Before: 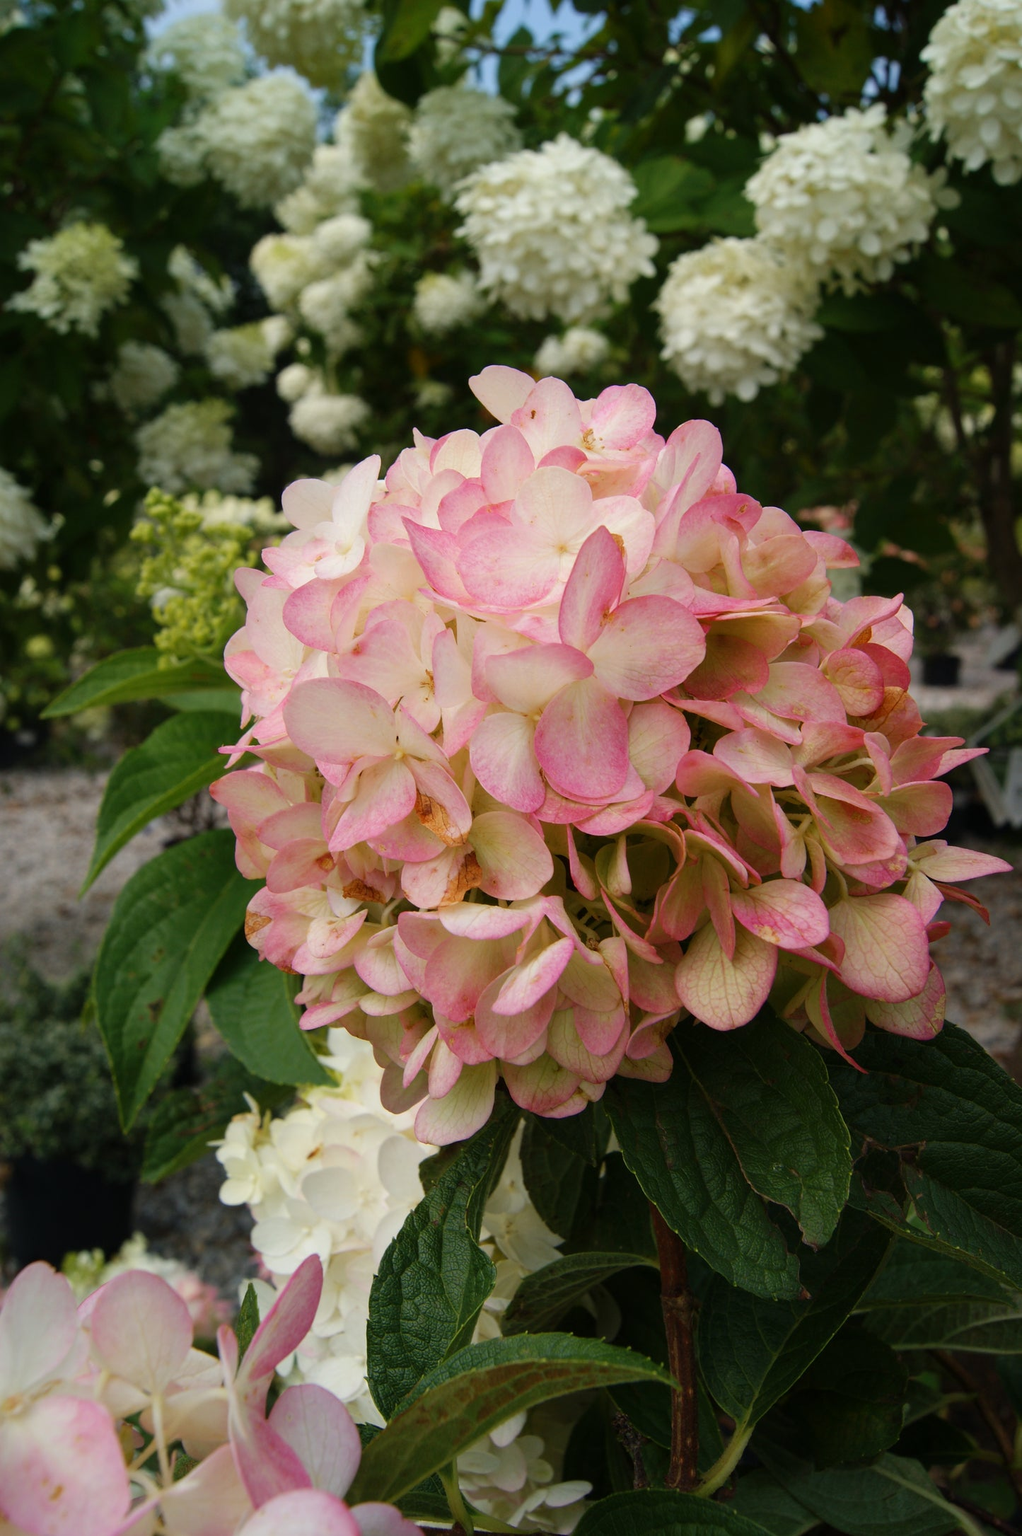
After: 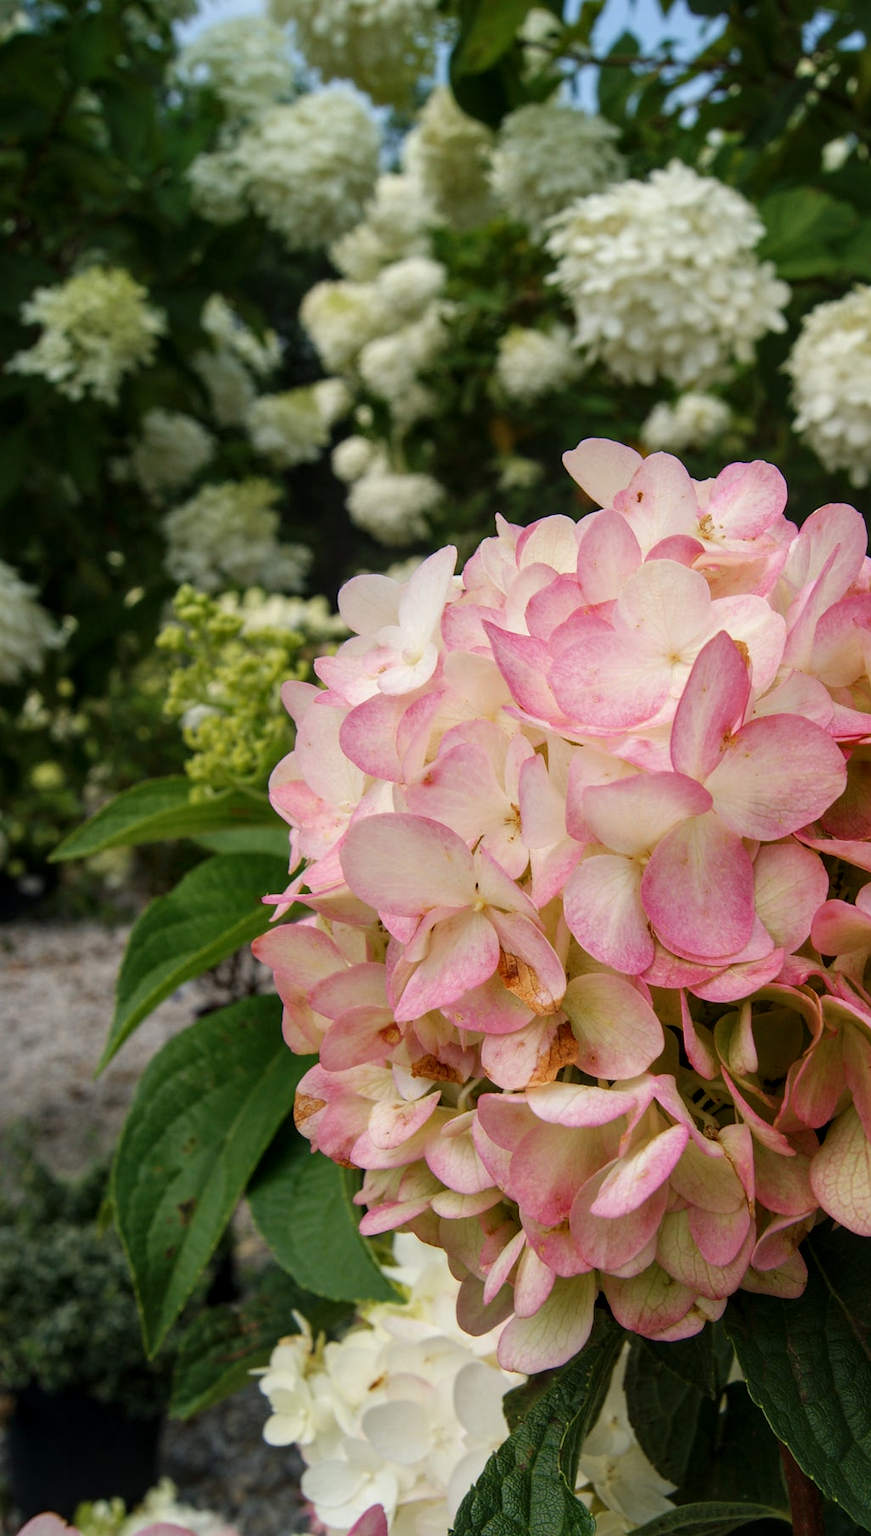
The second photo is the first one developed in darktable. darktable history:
local contrast: on, module defaults
crop: right 28.885%, bottom 16.626%
